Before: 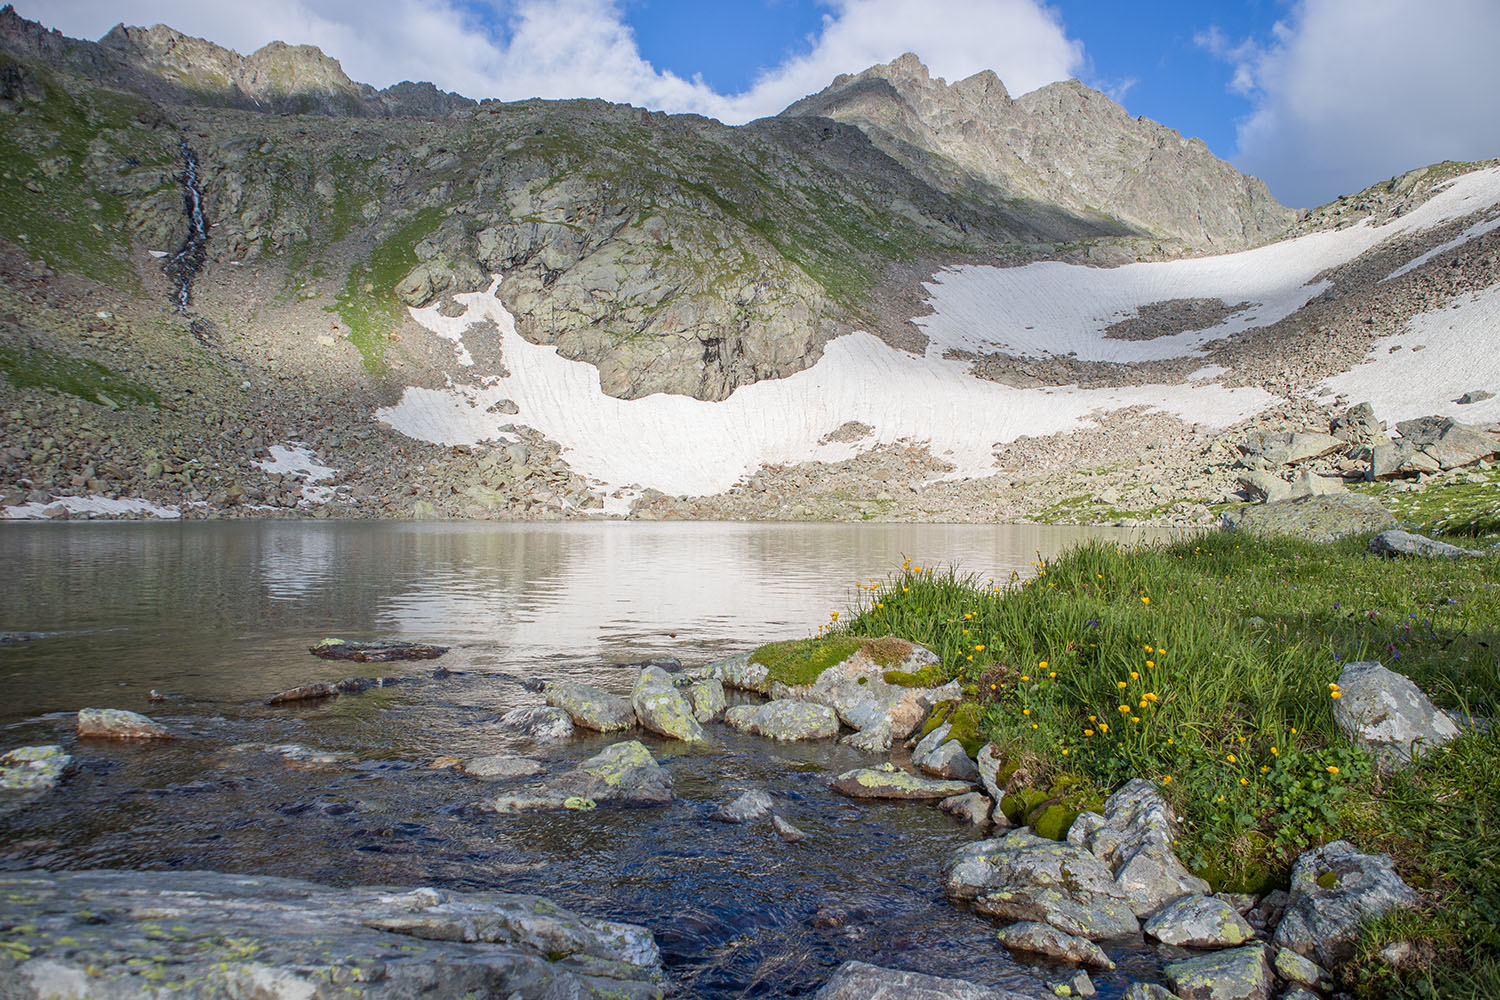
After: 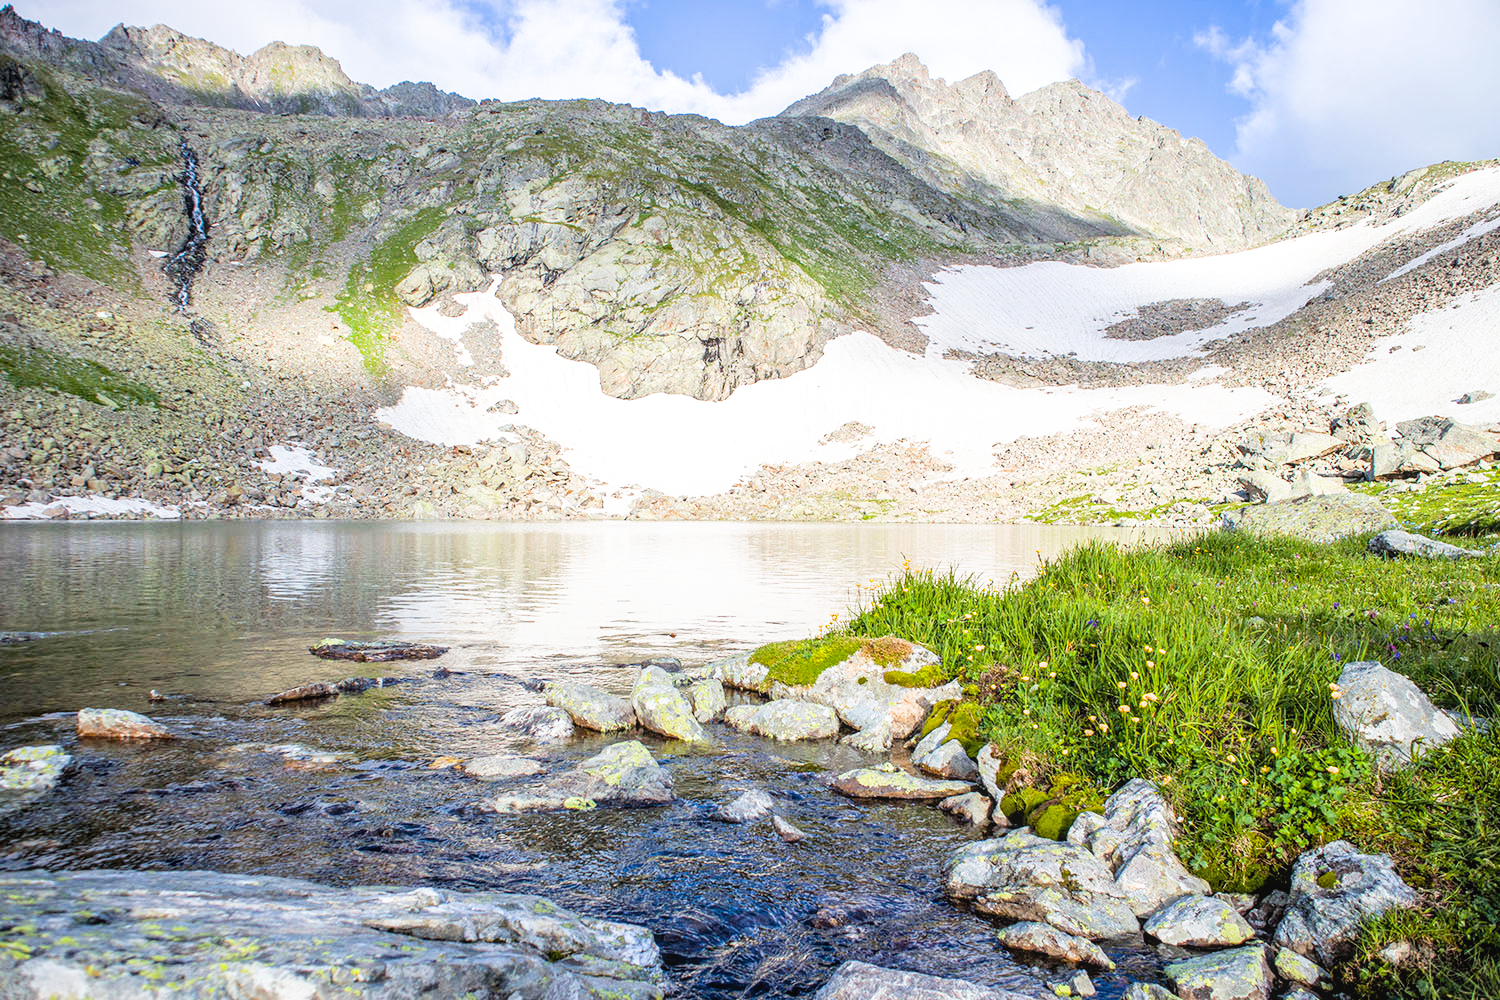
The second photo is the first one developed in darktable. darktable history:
local contrast: detail 110%
color balance rgb: perceptual saturation grading › global saturation 20%, global vibrance 20%
exposure: black level correction 0, exposure 1.2 EV, compensate highlight preservation false
filmic rgb: black relative exposure -5 EV, white relative exposure 3.5 EV, hardness 3.19, contrast 1.3, highlights saturation mix -50%
